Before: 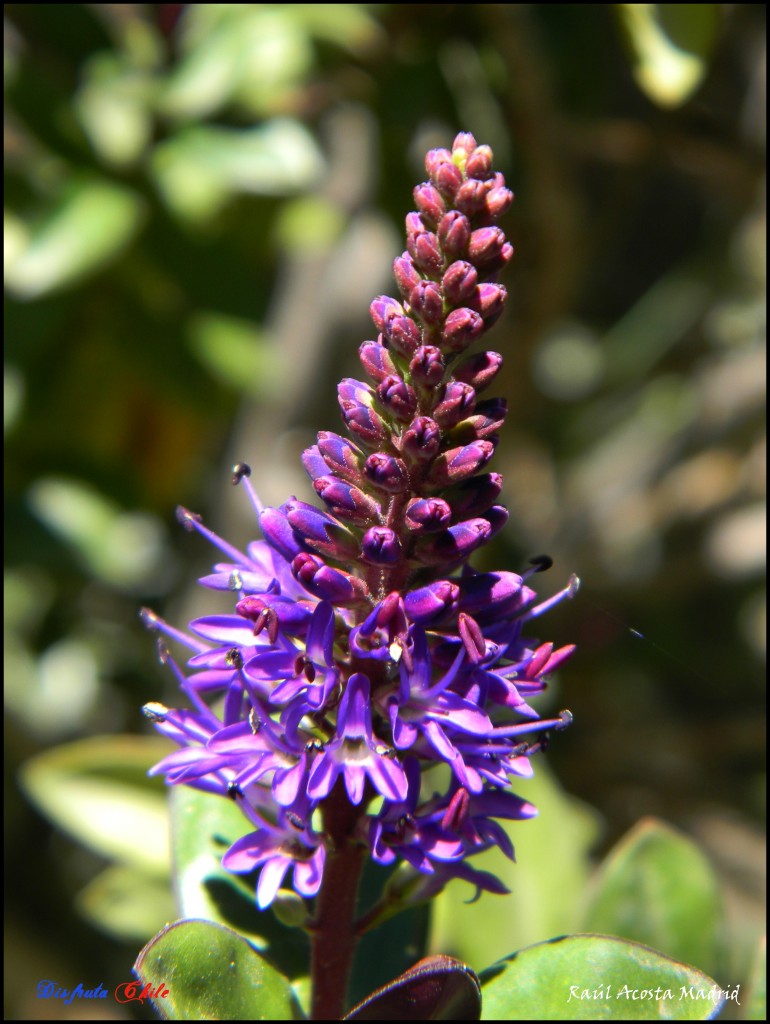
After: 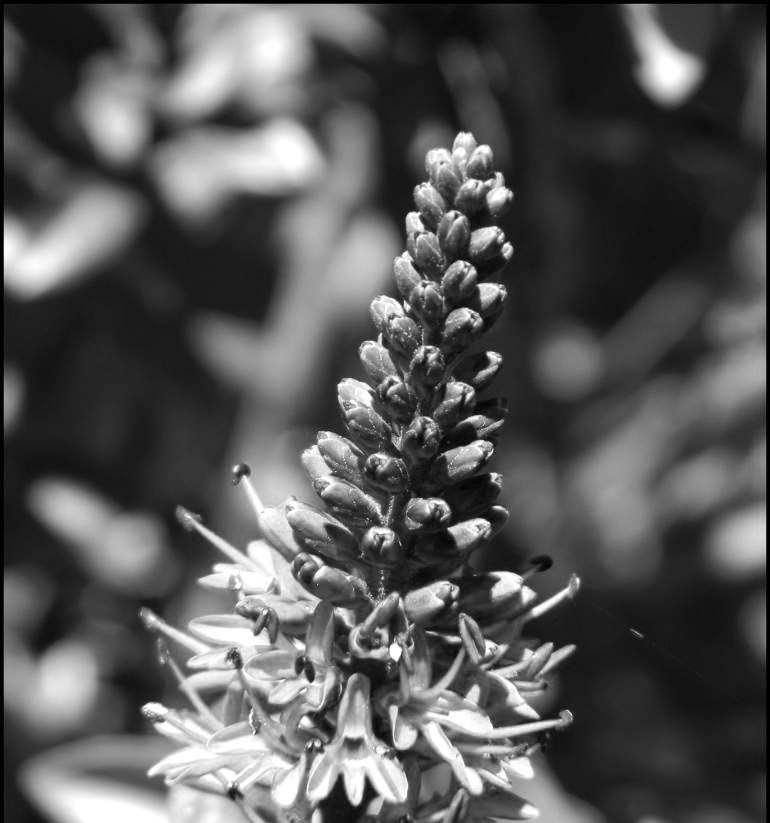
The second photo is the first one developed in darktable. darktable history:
crop: bottom 19.542%
tone equalizer: edges refinement/feathering 500, mask exposure compensation -1.57 EV, preserve details no
color calibration: output gray [0.246, 0.254, 0.501, 0], illuminant custom, x 0.433, y 0.394, temperature 3065.54 K
